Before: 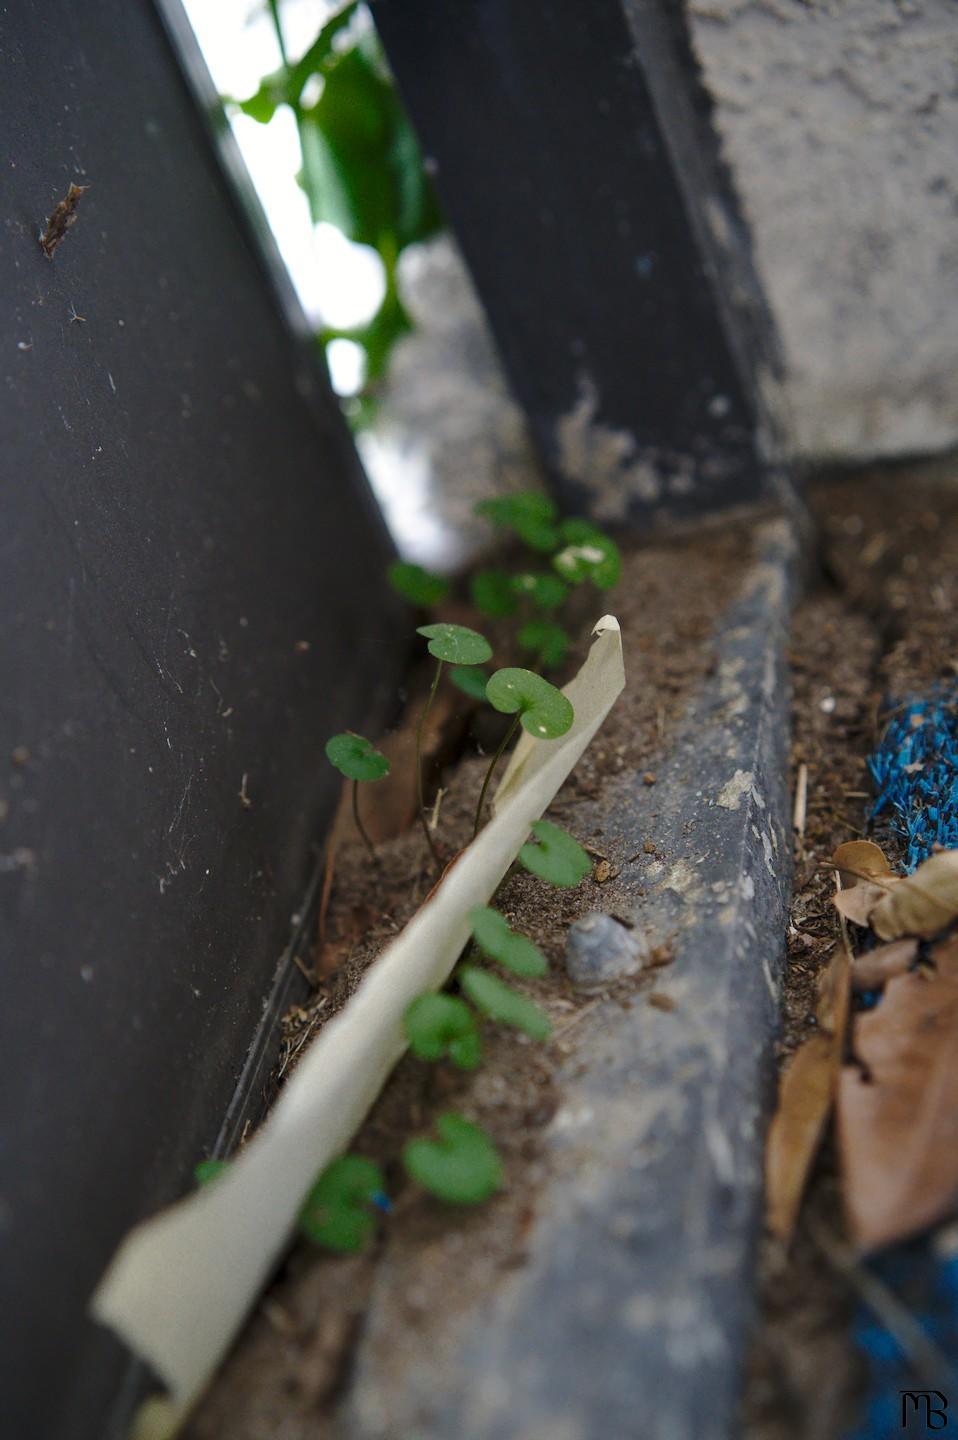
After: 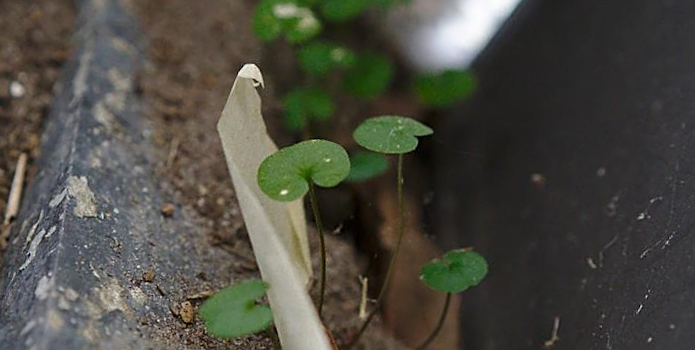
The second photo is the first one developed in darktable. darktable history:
sharpen: on, module defaults
crop and rotate: angle 16.12°, top 30.835%, bottom 35.653%
